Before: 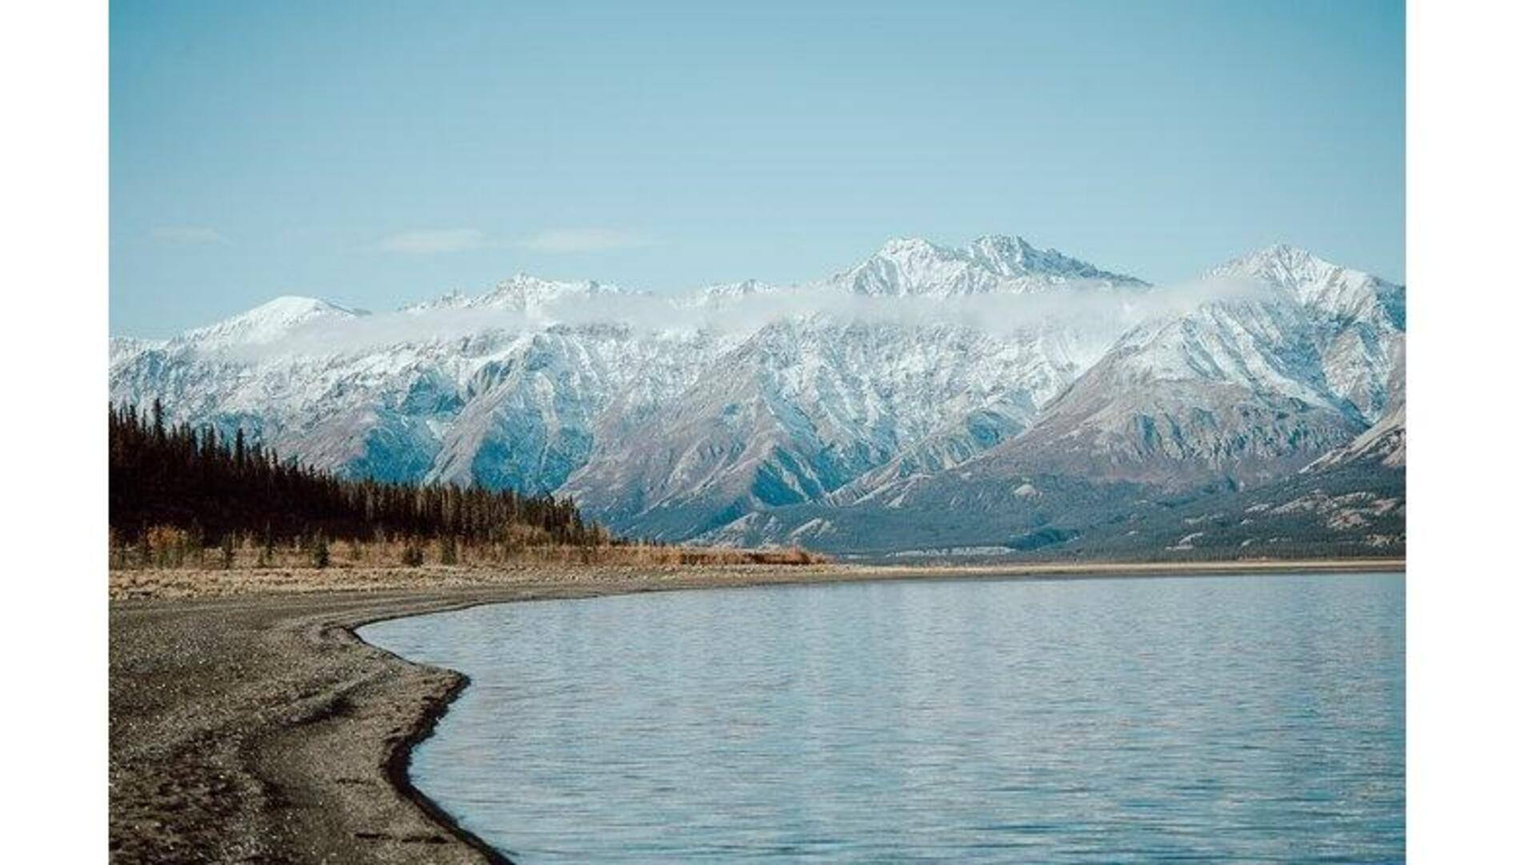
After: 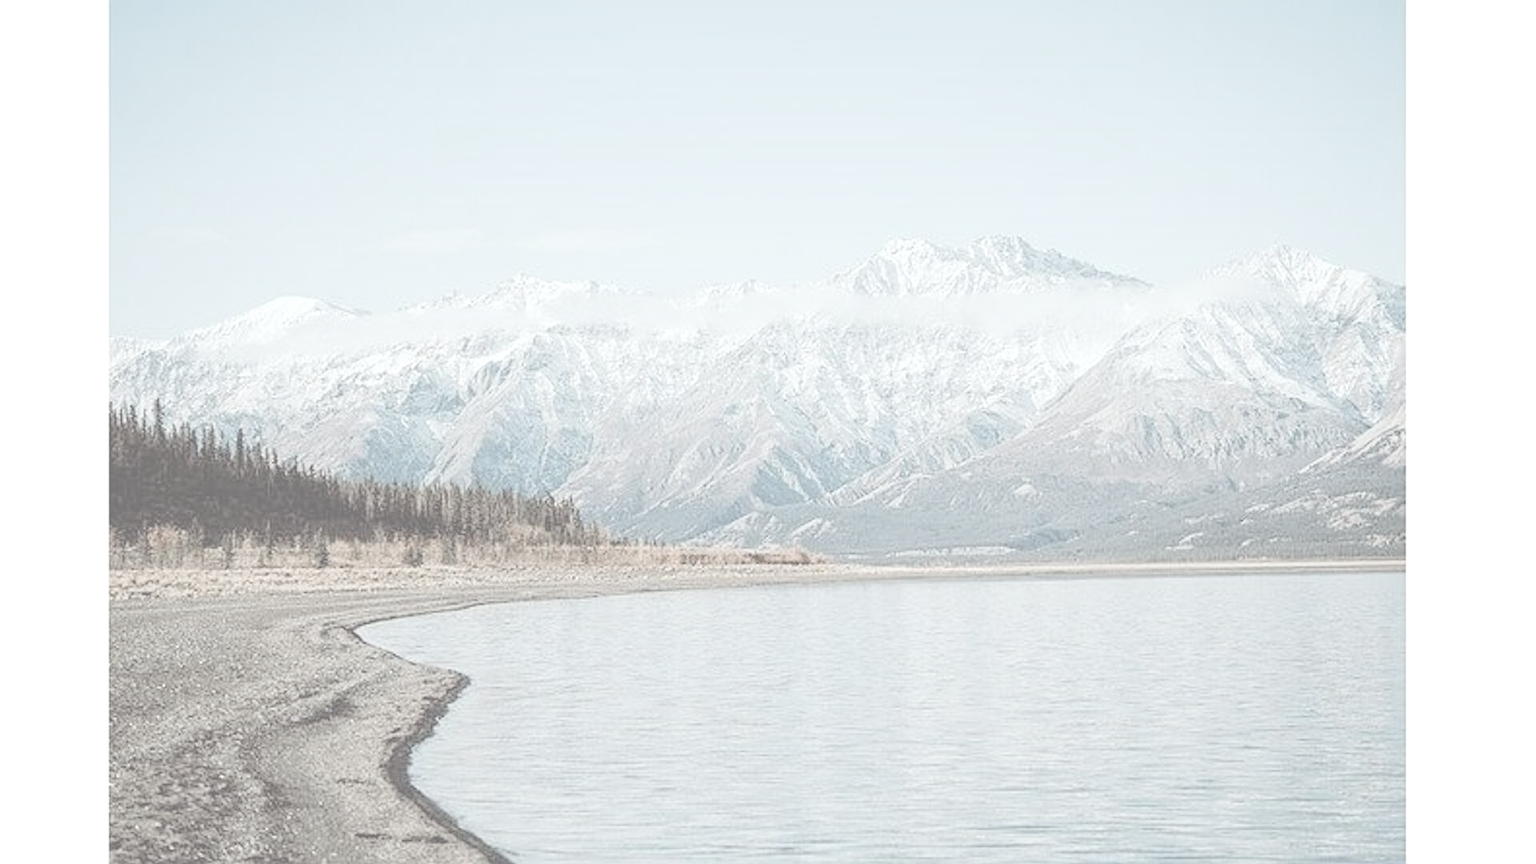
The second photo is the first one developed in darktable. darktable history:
sharpen: on, module defaults
exposure: exposure 1.07 EV, compensate exposure bias true, compensate highlight preservation false
contrast brightness saturation: contrast -0.329, brightness 0.767, saturation -0.797
